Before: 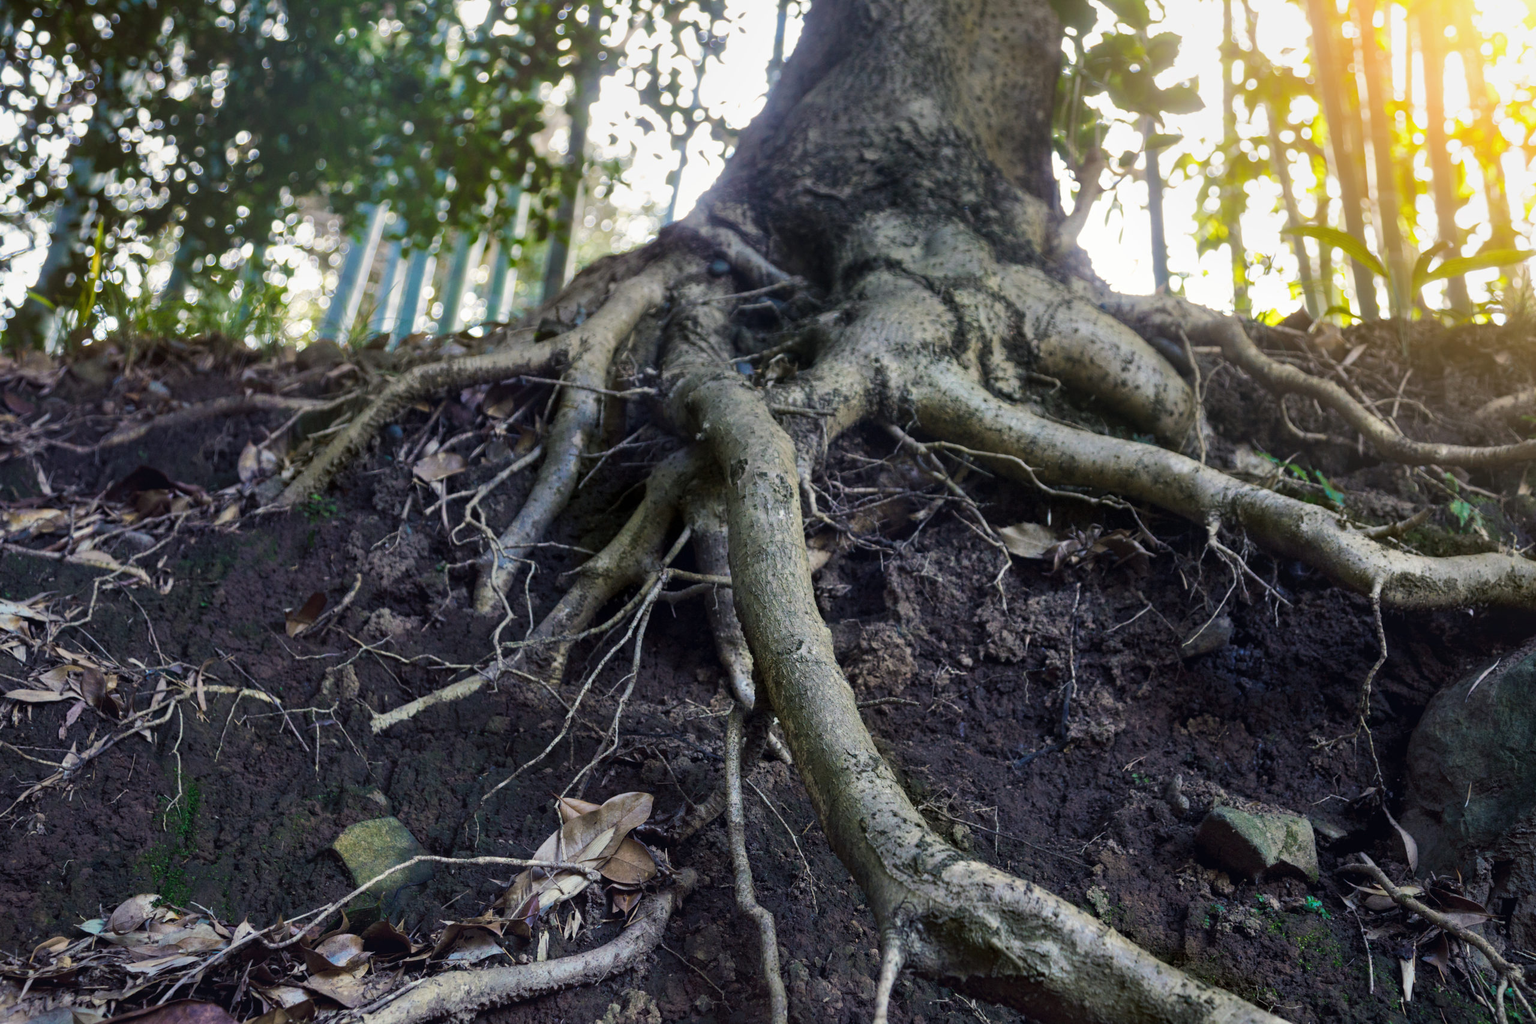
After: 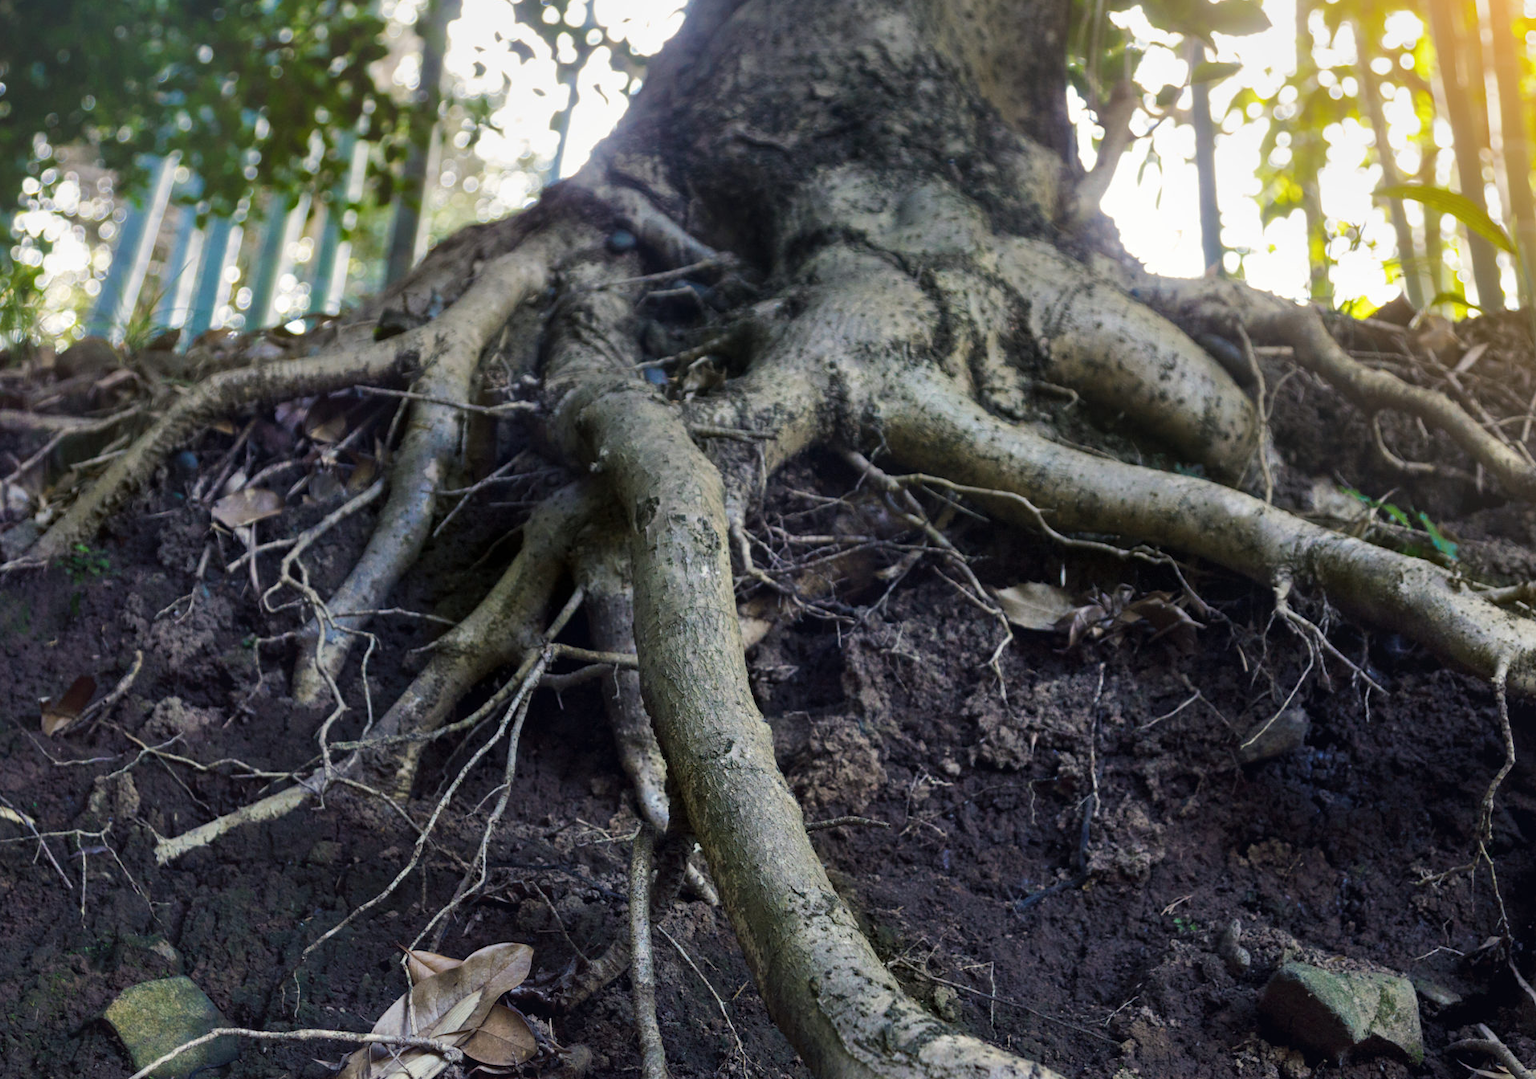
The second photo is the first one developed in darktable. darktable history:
crop: left 16.608%, top 8.609%, right 8.651%, bottom 12.551%
